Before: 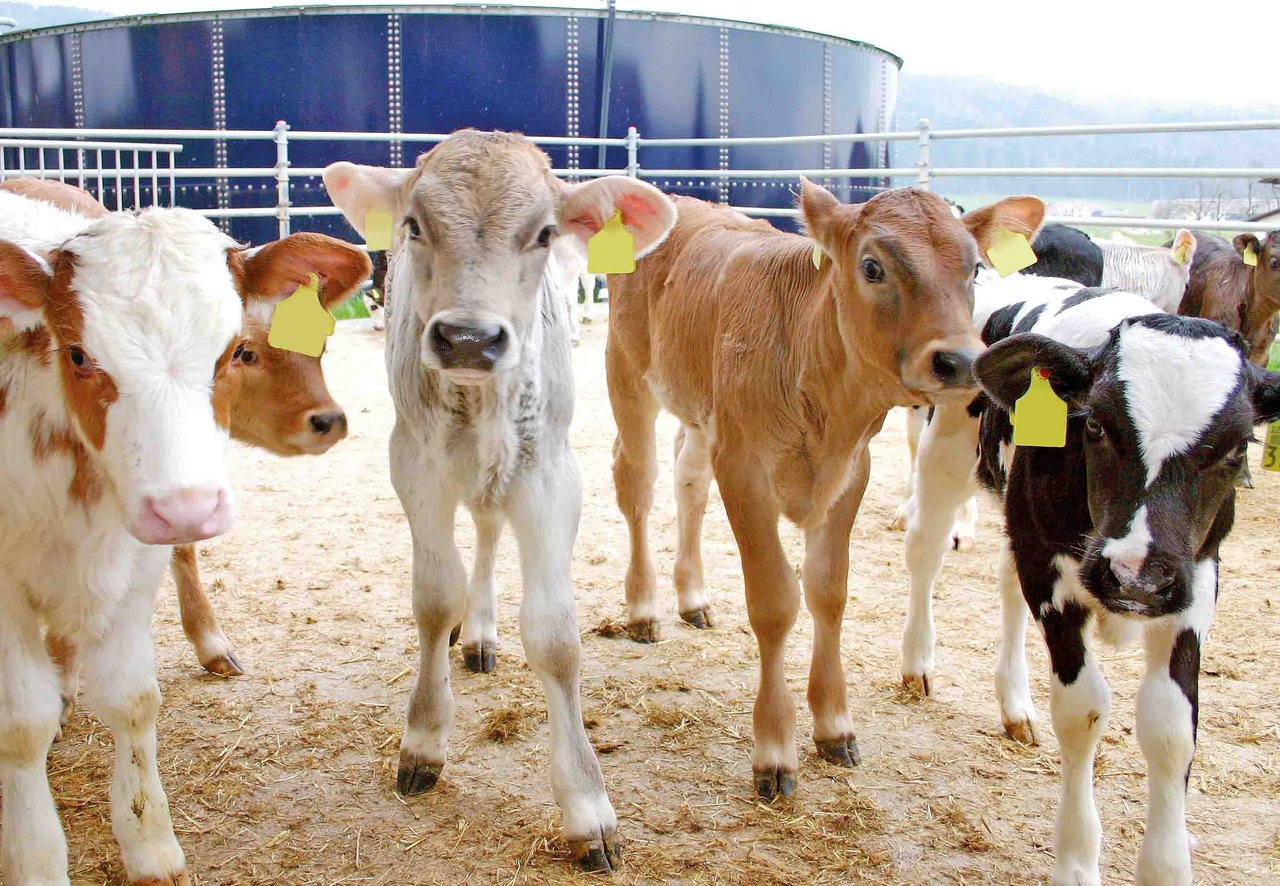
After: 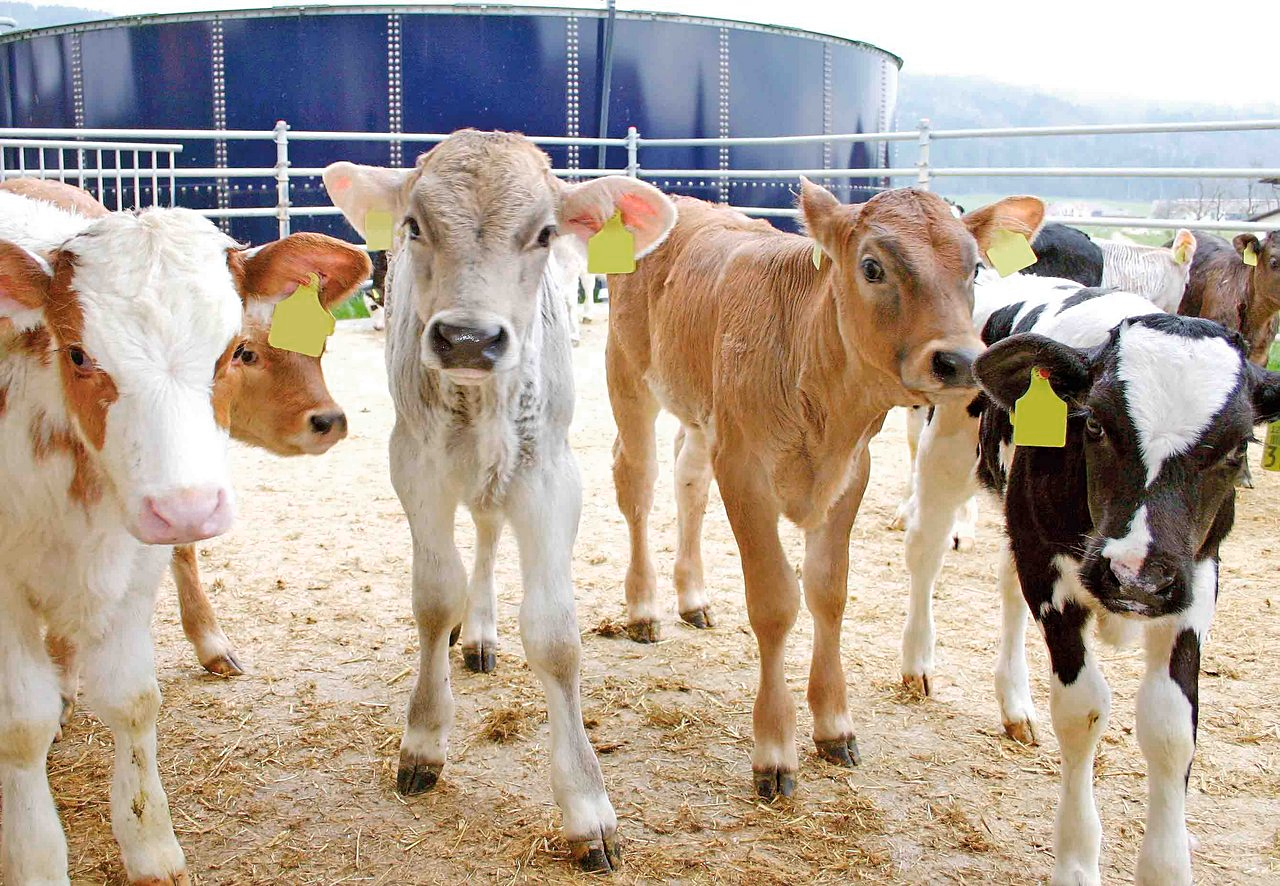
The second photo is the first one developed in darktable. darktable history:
sharpen: amount 0.2
color zones: curves: ch0 [(0, 0.465) (0.092, 0.596) (0.289, 0.464) (0.429, 0.453) (0.571, 0.464) (0.714, 0.455) (0.857, 0.462) (1, 0.465)]
